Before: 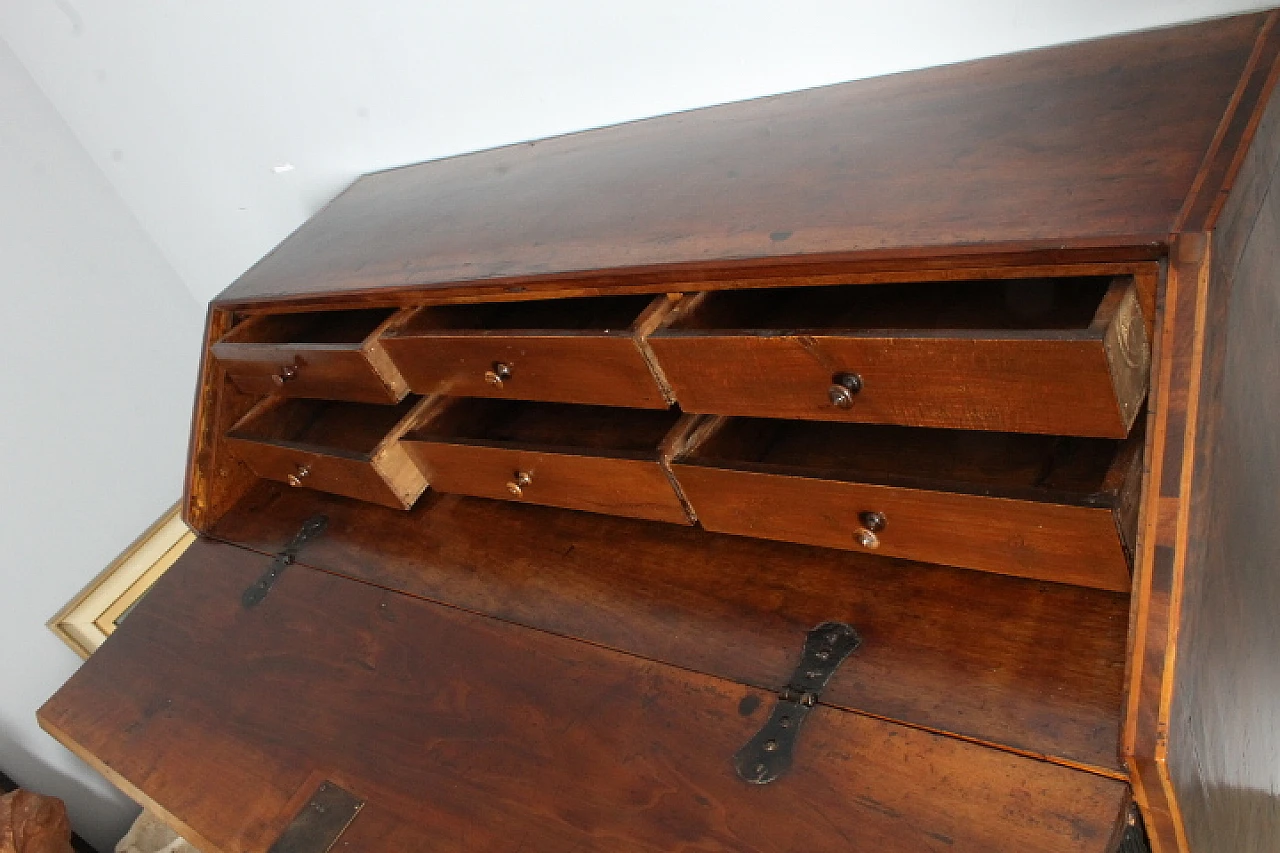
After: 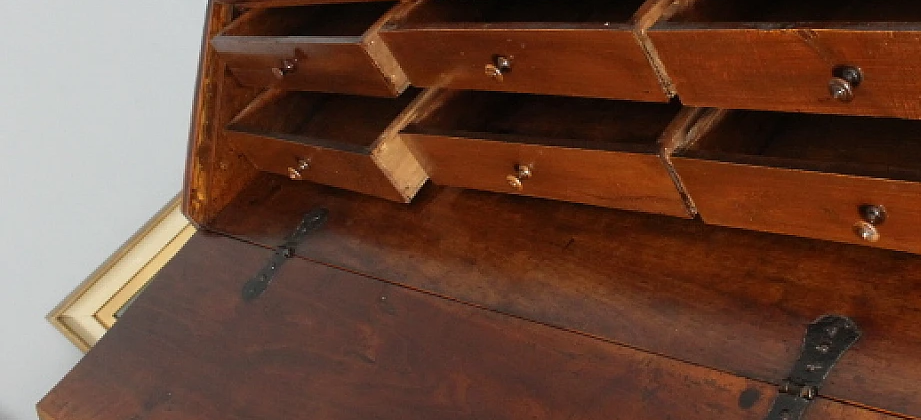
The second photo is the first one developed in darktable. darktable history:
crop: top 36.014%, right 28.011%, bottom 14.685%
